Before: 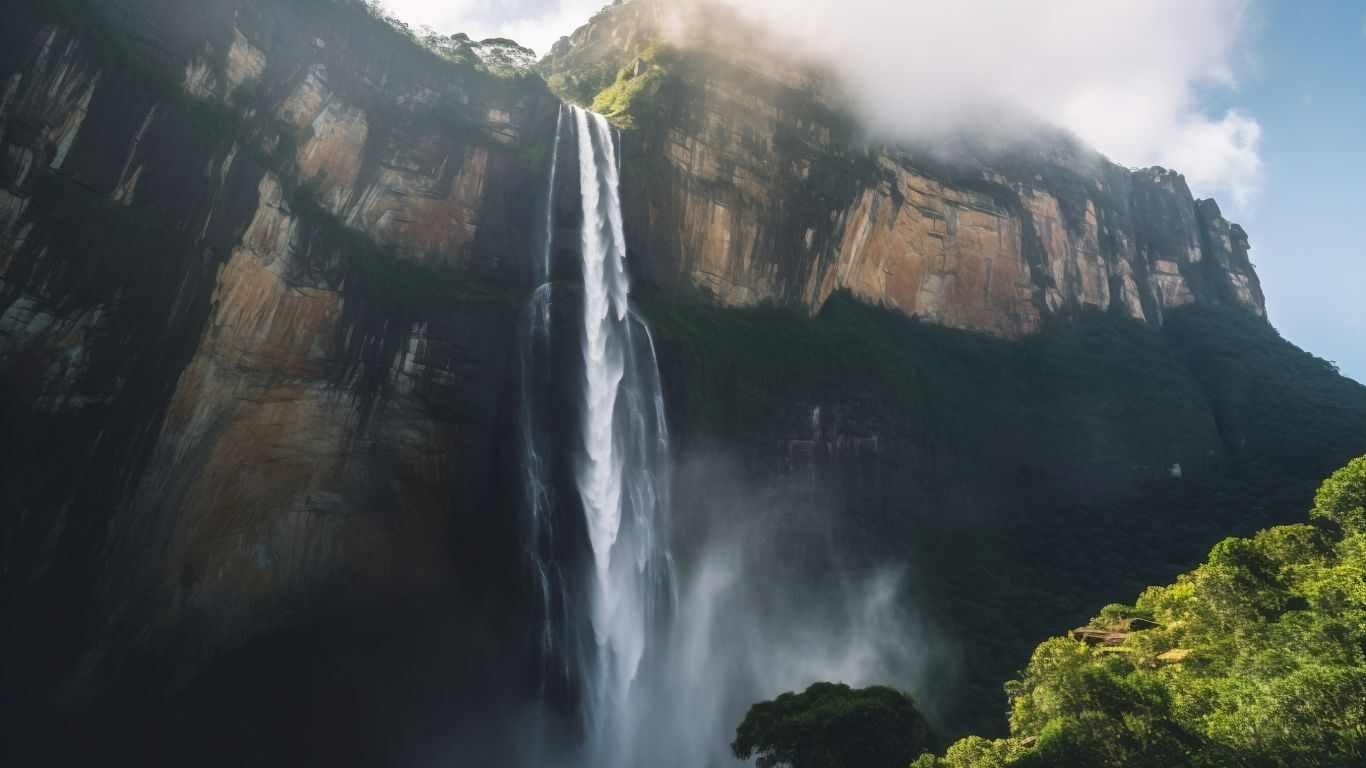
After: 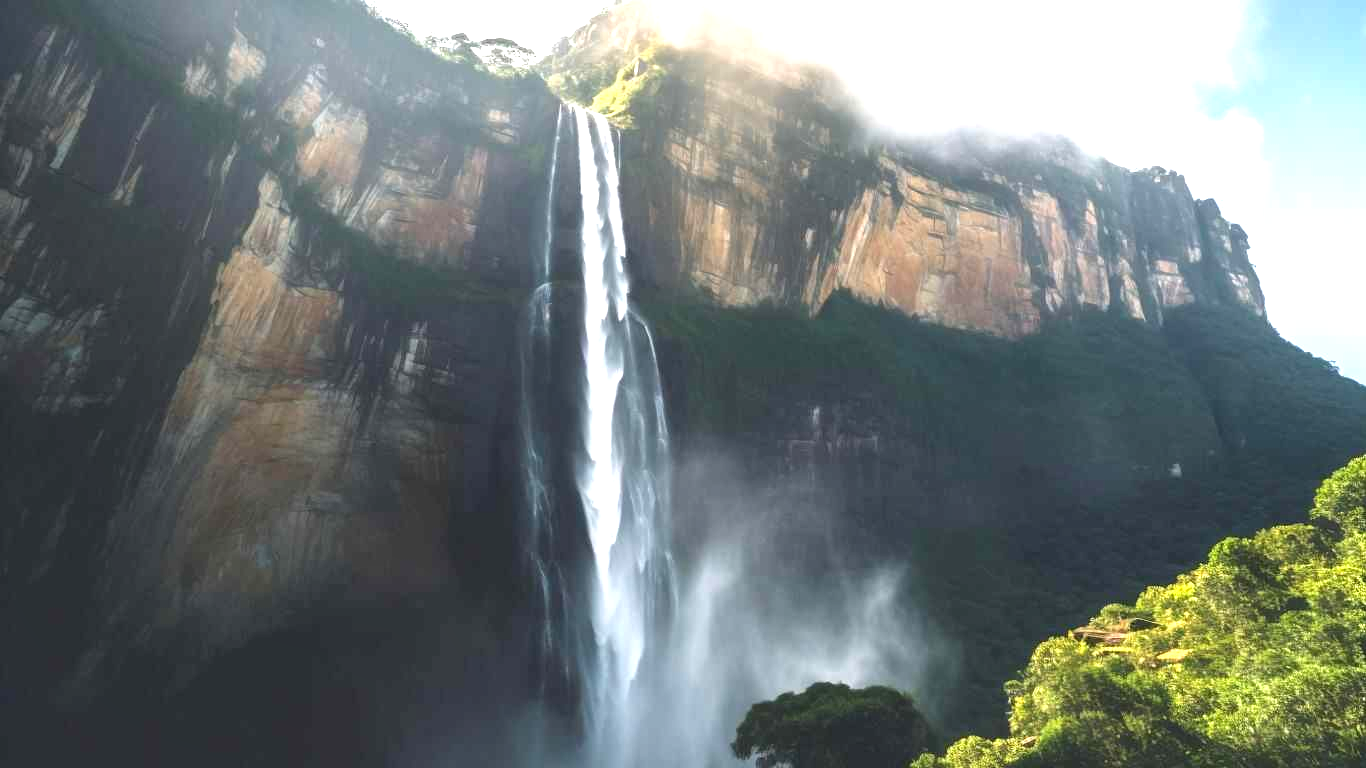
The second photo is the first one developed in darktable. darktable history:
exposure: black level correction 0, exposure 1.2 EV, compensate exposure bias true, compensate highlight preservation false
shadows and highlights: shadows 25.04, highlights -23.95
